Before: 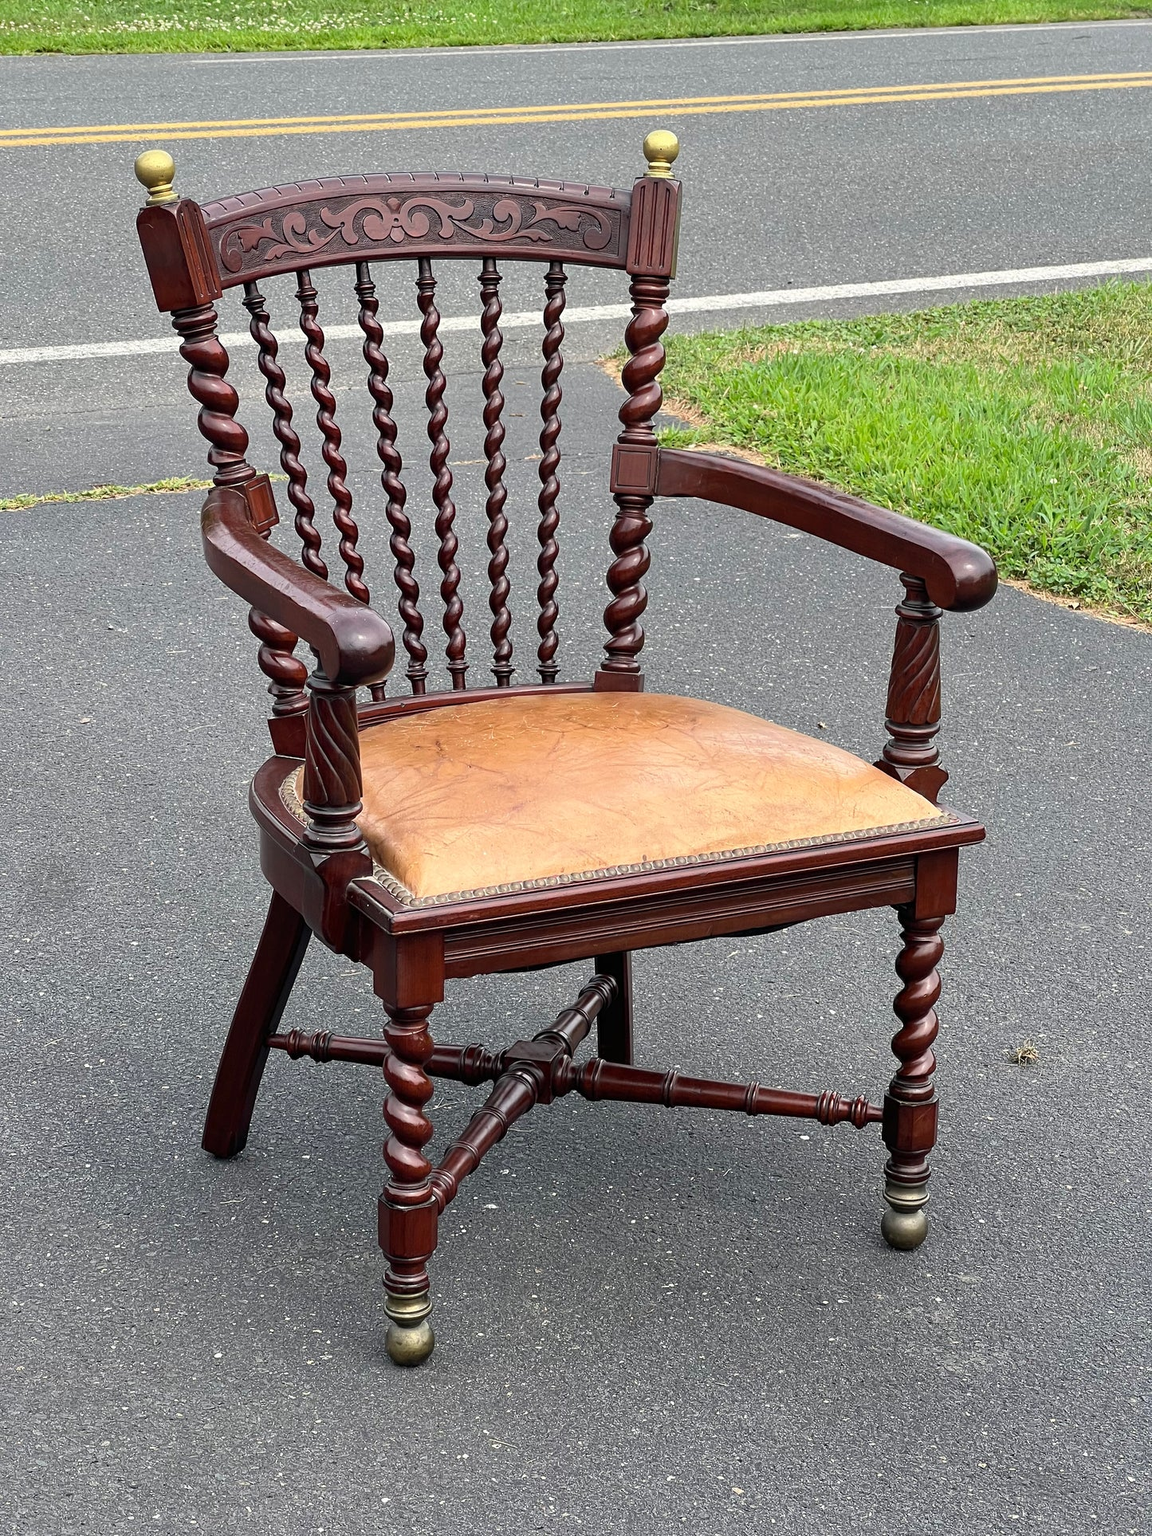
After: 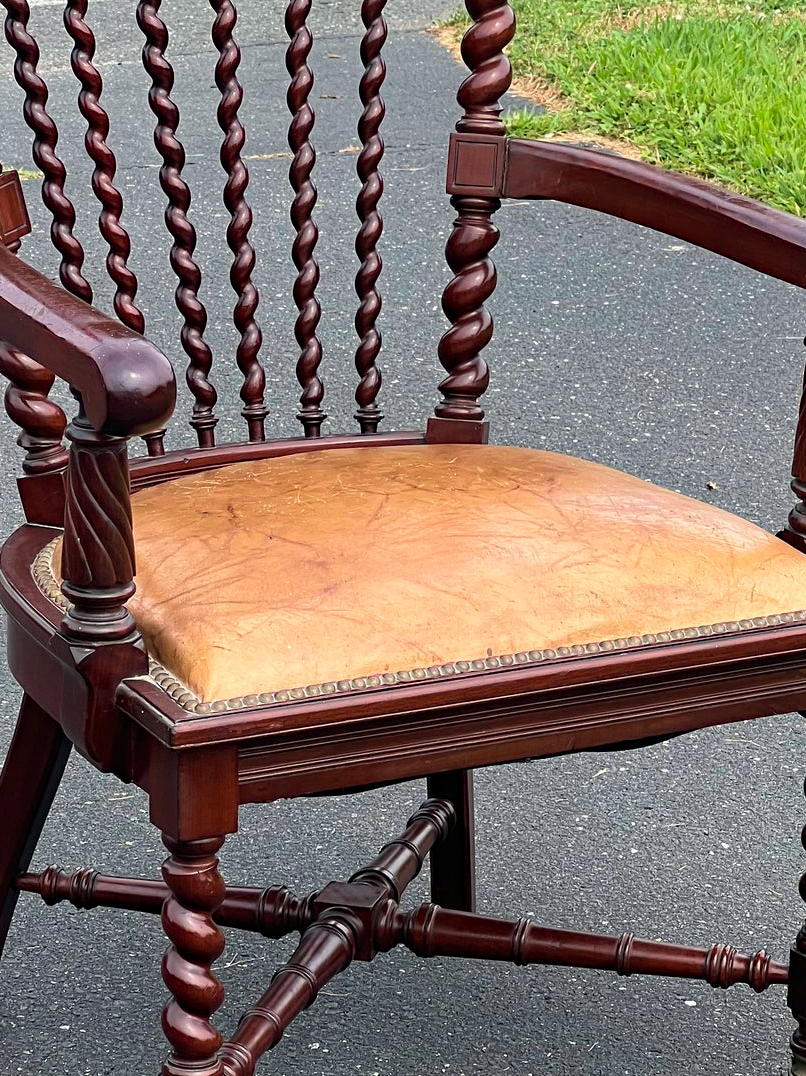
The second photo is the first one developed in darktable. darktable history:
crop and rotate: left 22.13%, top 22.054%, right 22.026%, bottom 22.102%
haze removal: compatibility mode true, adaptive false
velvia: strength 27%
